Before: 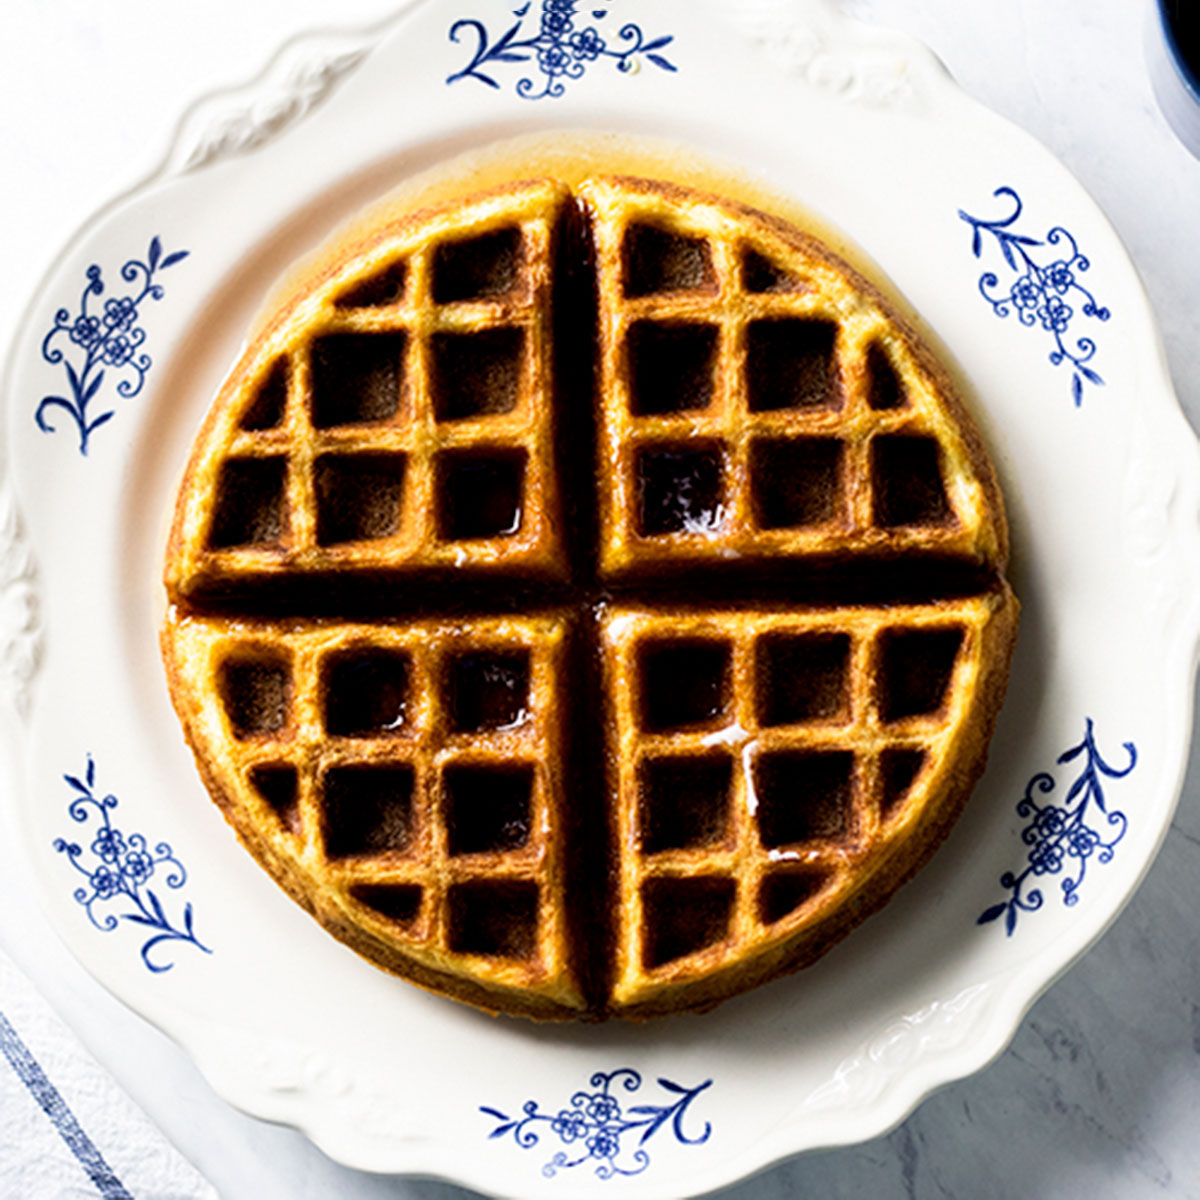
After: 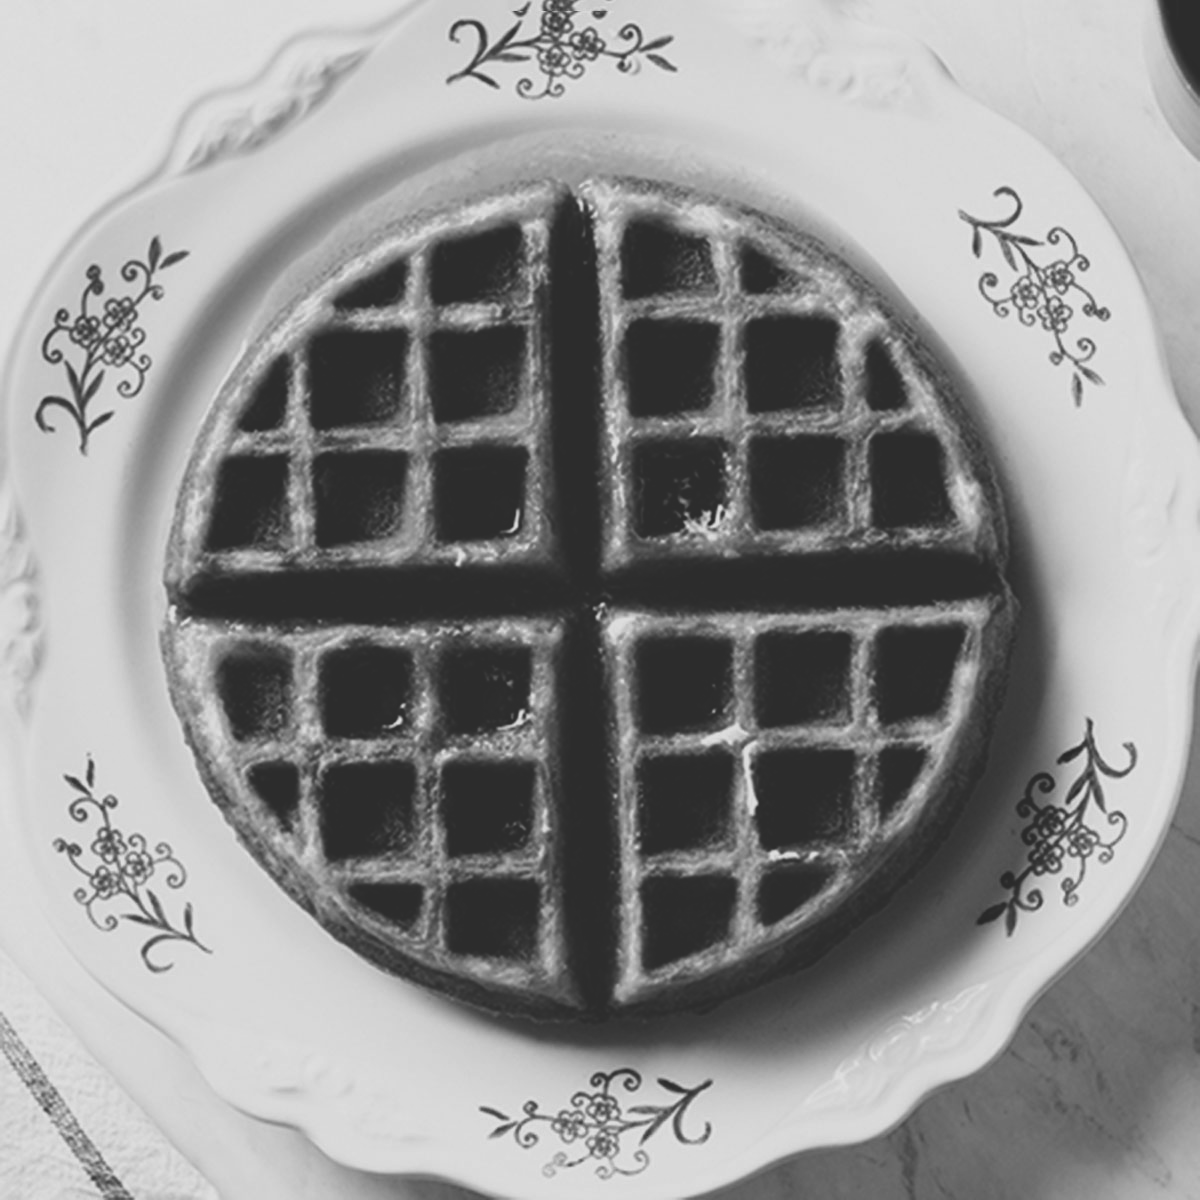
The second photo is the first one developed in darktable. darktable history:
haze removal: adaptive false
color calibration: output gray [0.23, 0.37, 0.4, 0], illuminant Planckian (black body), x 0.378, y 0.374, temperature 4042.17 K
exposure: black level correction -0.036, exposure -0.495 EV, compensate highlight preservation false
